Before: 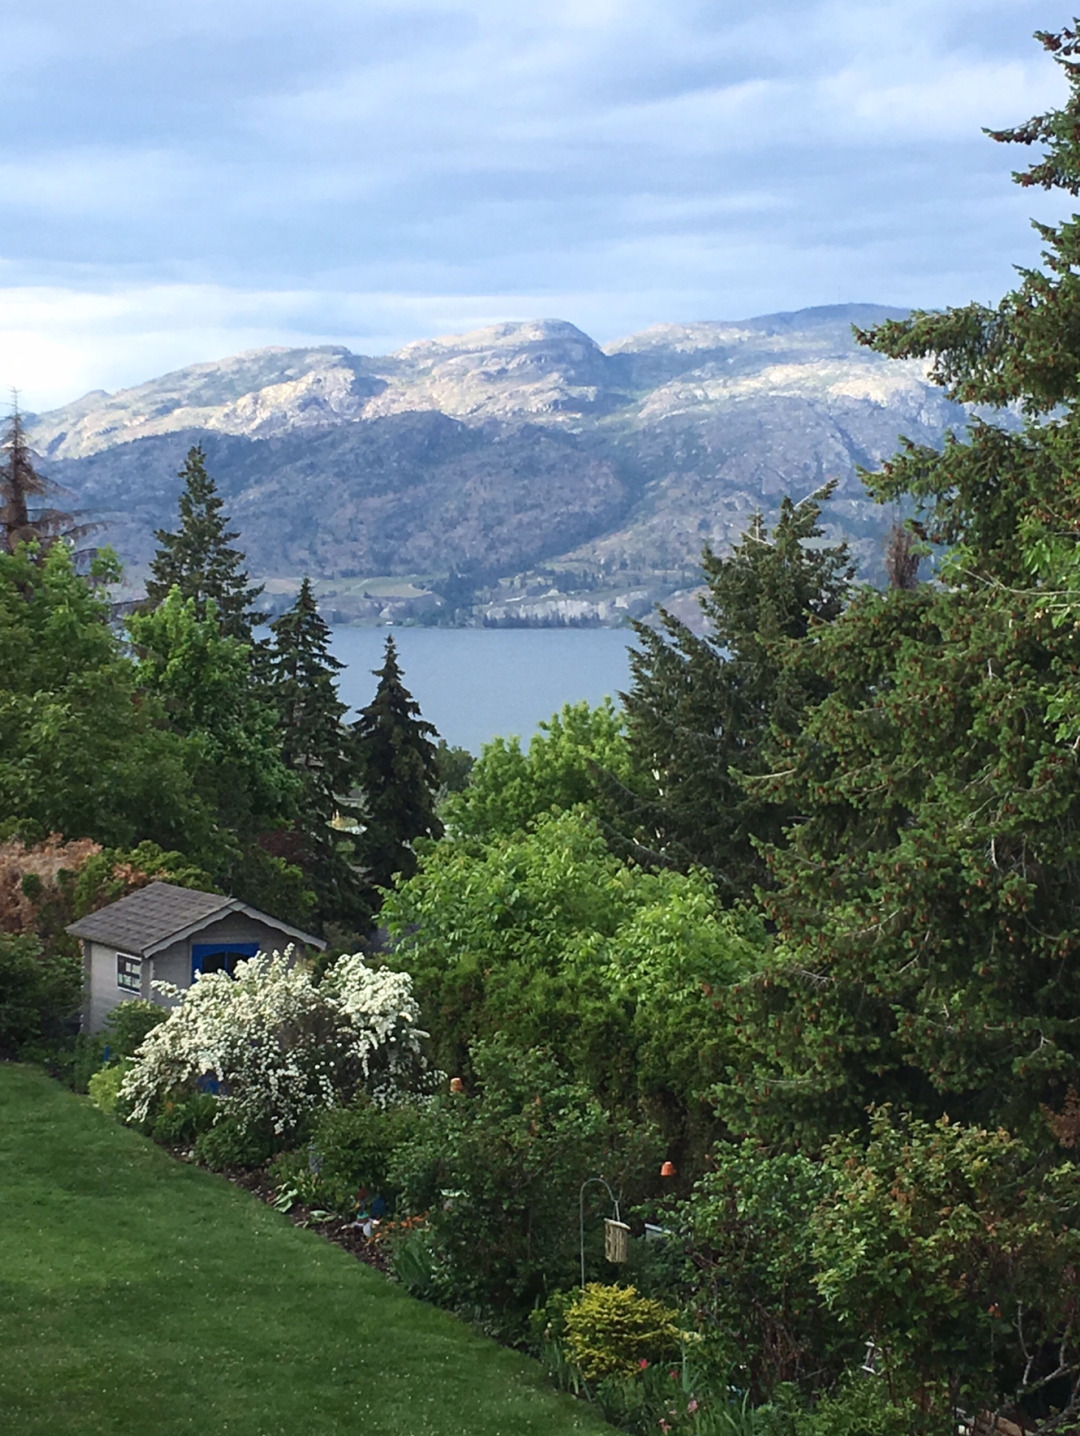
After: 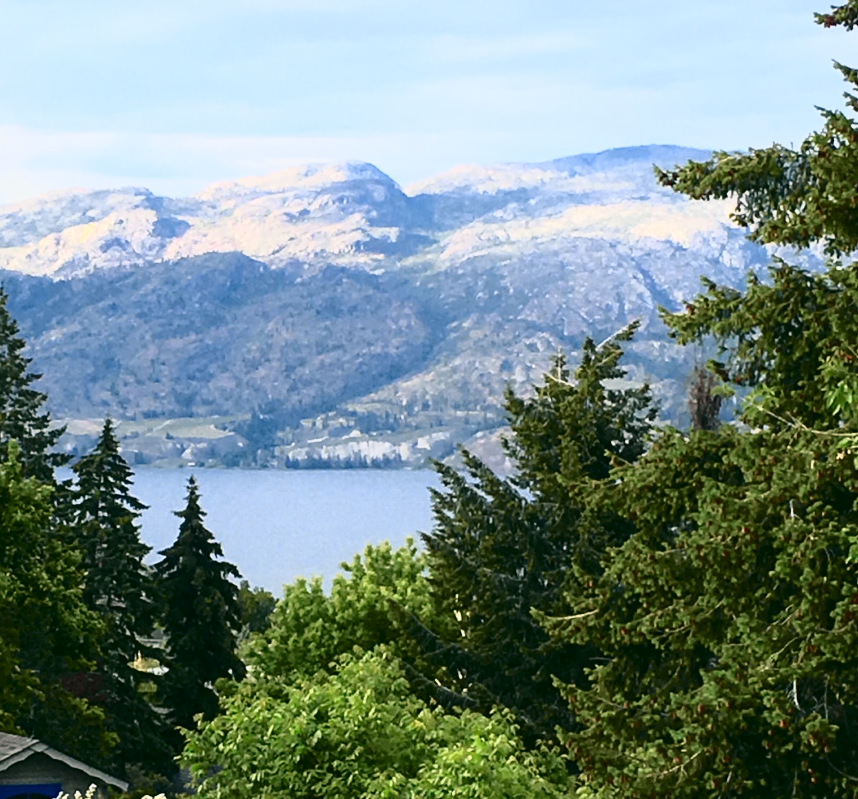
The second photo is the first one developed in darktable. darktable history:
tone curve: curves: ch0 [(0, 0) (0.105, 0.068) (0.195, 0.162) (0.283, 0.283) (0.384, 0.404) (0.485, 0.531) (0.638, 0.681) (0.795, 0.879) (1, 0.977)]; ch1 [(0, 0) (0.161, 0.092) (0.35, 0.33) (0.379, 0.401) (0.456, 0.469) (0.504, 0.498) (0.53, 0.532) (0.58, 0.619) (0.635, 0.671) (1, 1)]; ch2 [(0, 0) (0.371, 0.362) (0.437, 0.437) (0.483, 0.484) (0.53, 0.515) (0.56, 0.58) (0.622, 0.606) (1, 1)], color space Lab, independent channels, preserve colors none
color correction: highlights a* 4.02, highlights b* 4.98, shadows a* -7.55, shadows b* 4.98
crop: left 18.38%, top 11.092%, right 2.134%, bottom 33.217%
contrast brightness saturation: contrast 0.16, saturation 0.32
